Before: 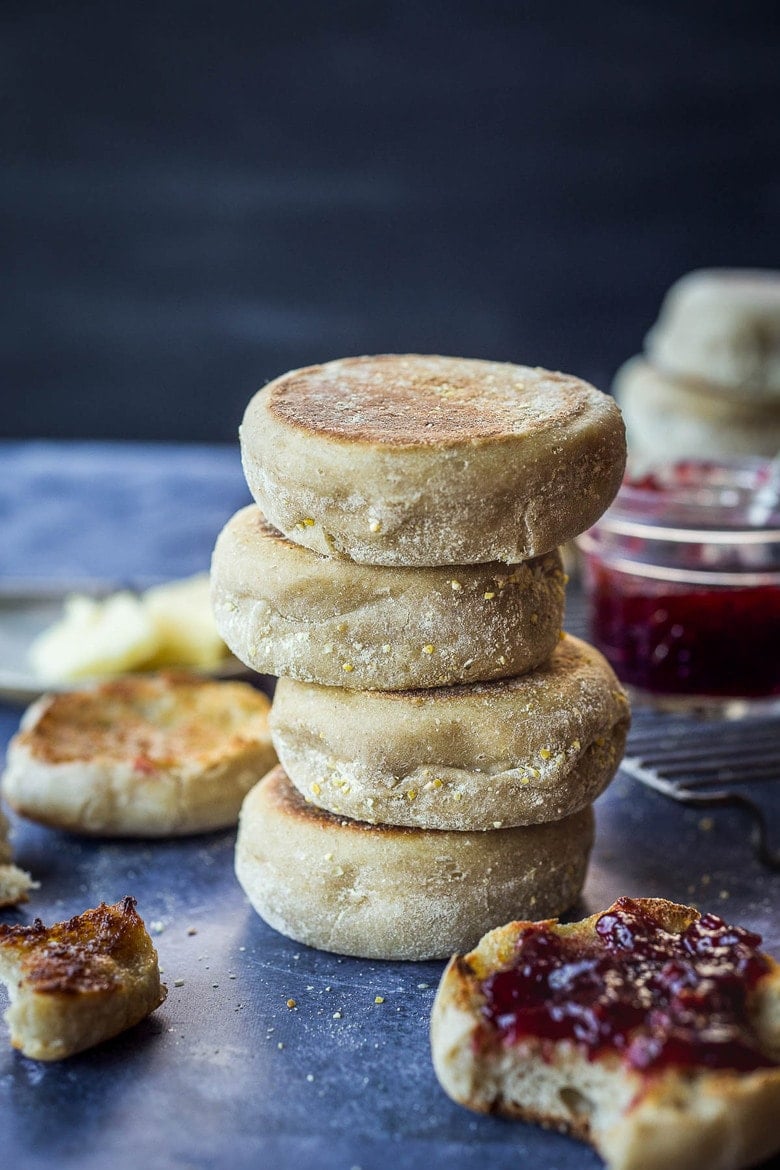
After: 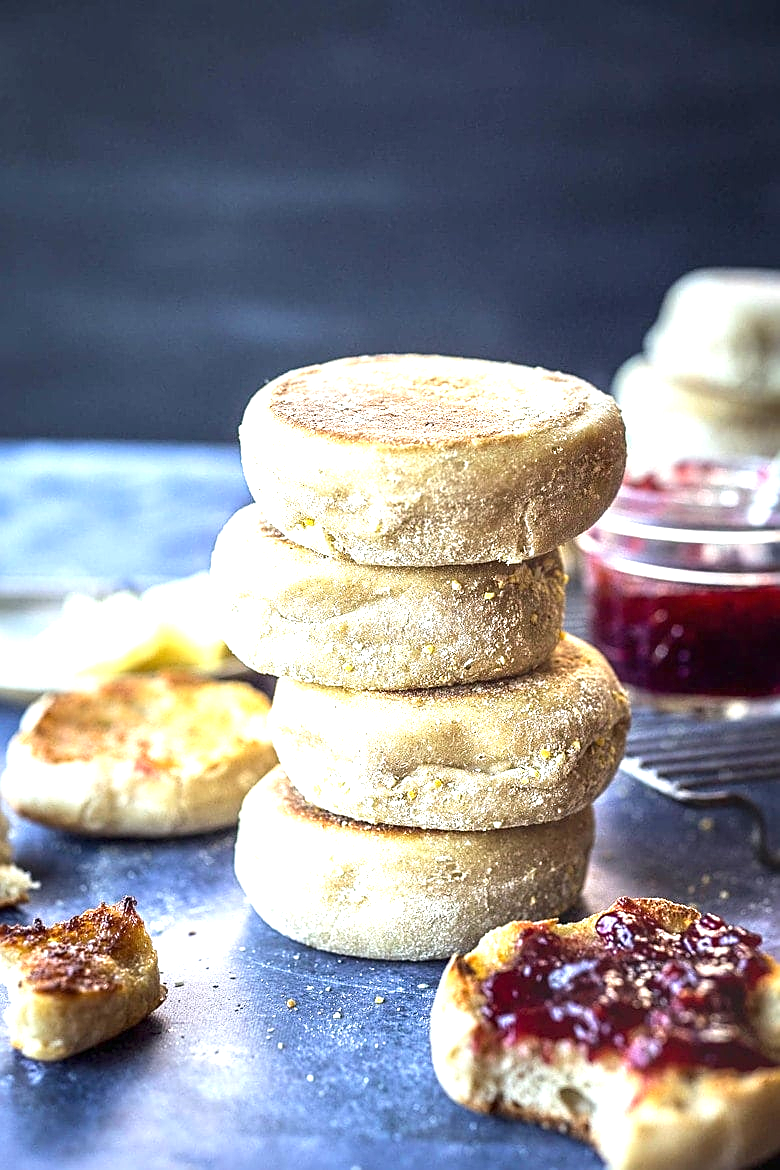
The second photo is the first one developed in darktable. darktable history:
exposure: black level correction 0, exposure 1.39 EV, compensate highlight preservation false
sharpen: on, module defaults
